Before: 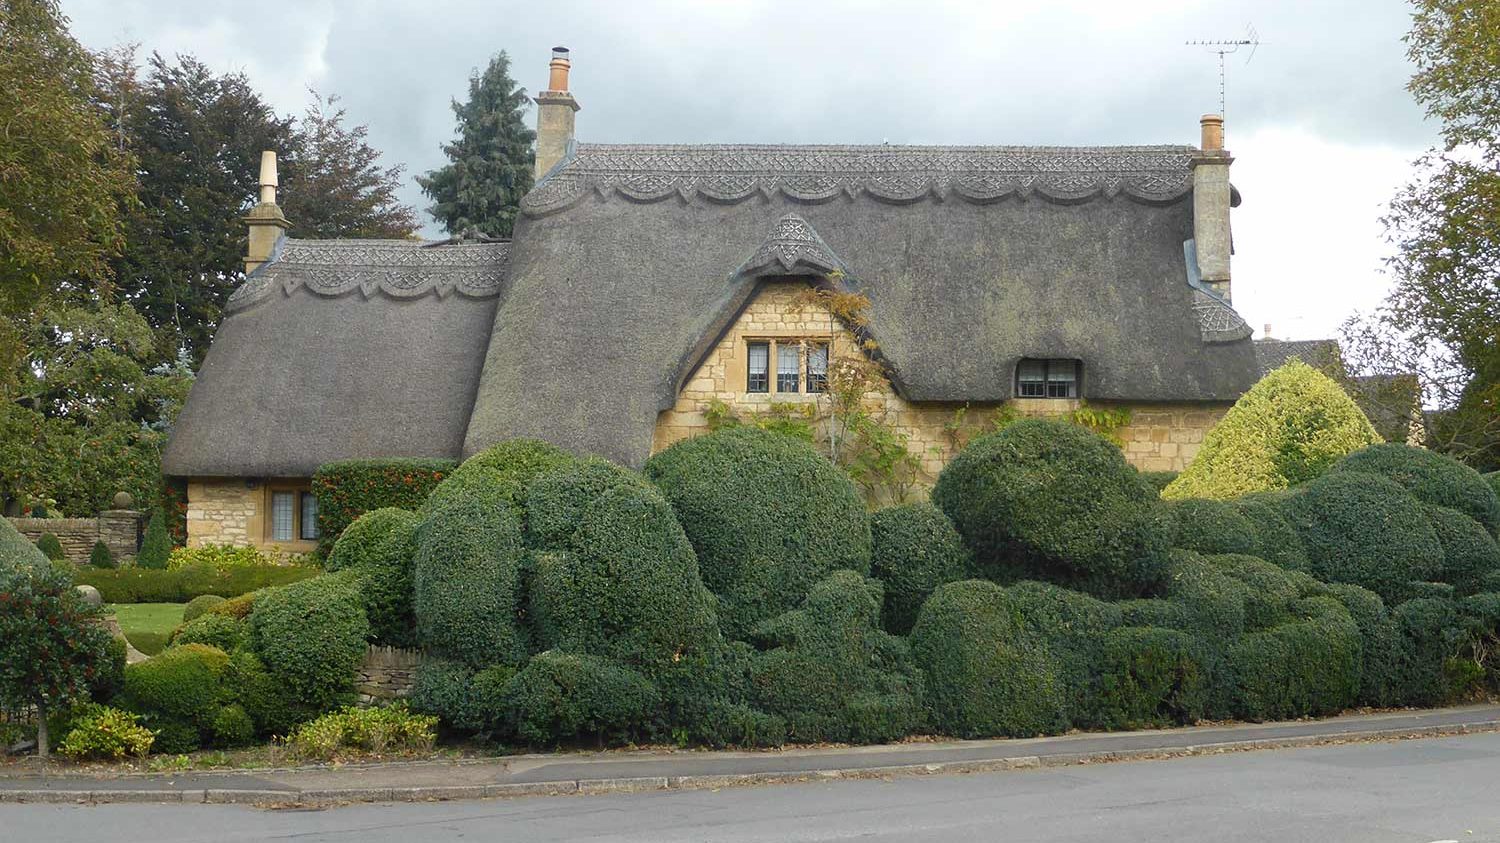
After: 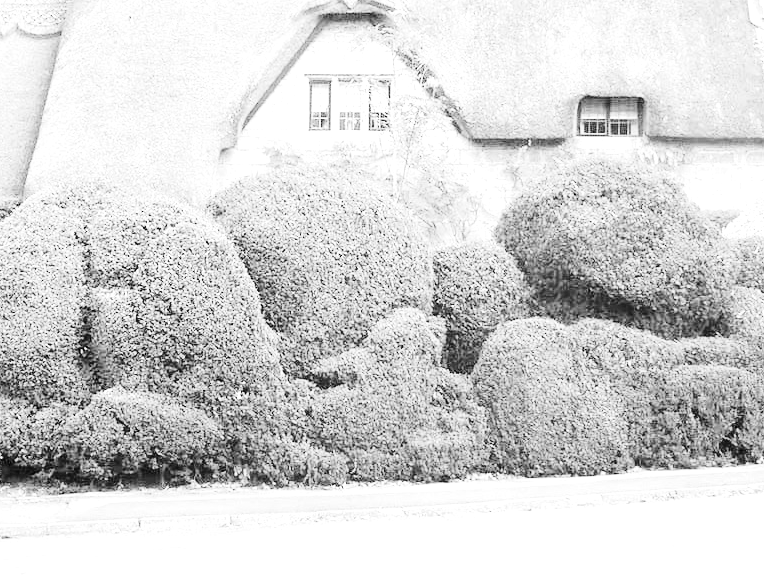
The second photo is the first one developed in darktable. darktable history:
crop and rotate: left 29.237%, top 31.152%, right 19.807%
tone curve: curves: ch0 [(0, 0) (0.004, 0) (0.133, 0.071) (0.325, 0.456) (0.832, 0.957) (1, 1)], color space Lab, linked channels, preserve colors none
contrast brightness saturation: contrast 0.07
exposure: black level correction 0, exposure 1.975 EV, compensate exposure bias true, compensate highlight preservation false
monochrome: on, module defaults
